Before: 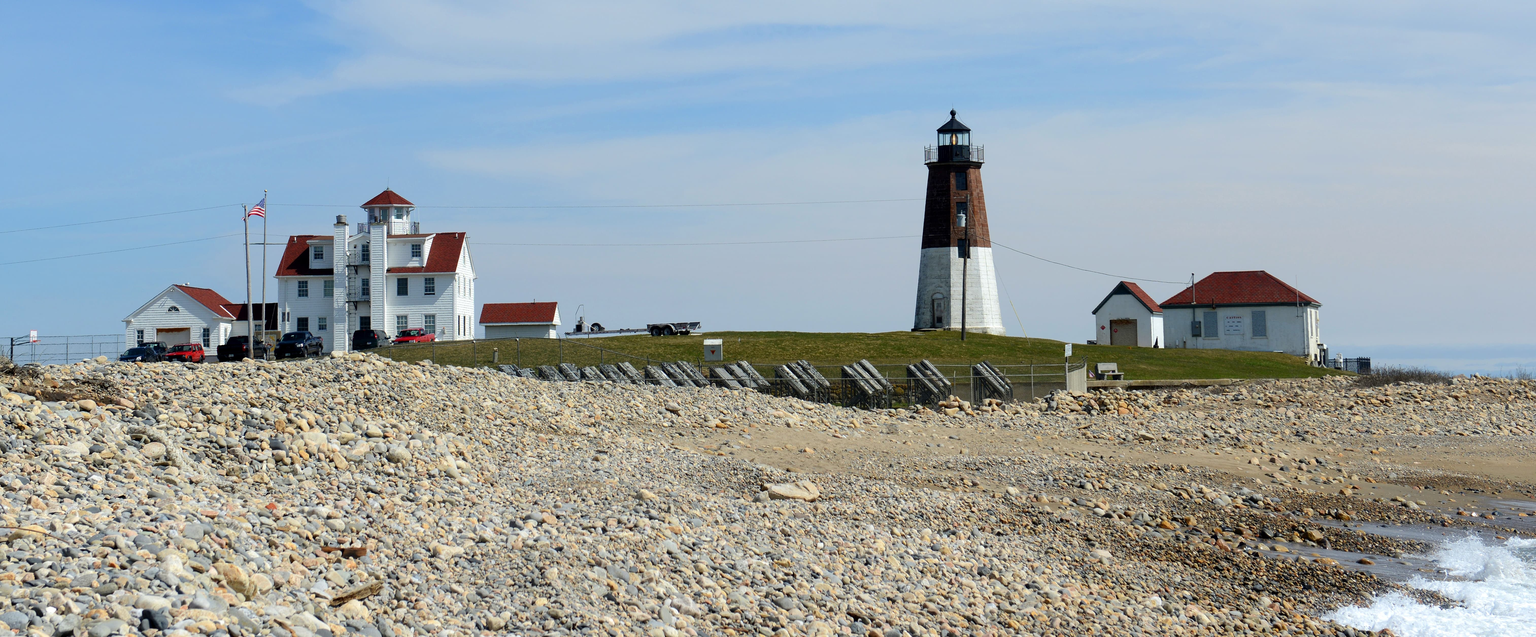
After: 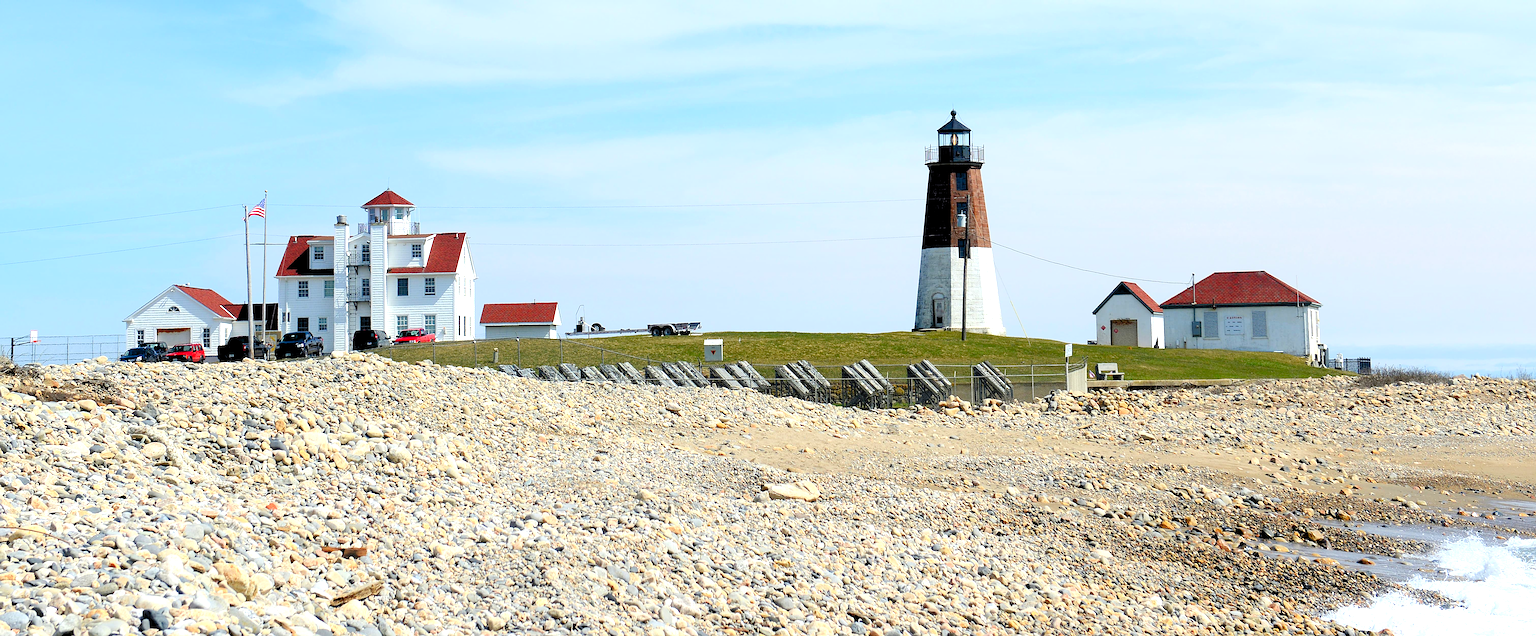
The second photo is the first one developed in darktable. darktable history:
sharpen: radius 2.767
levels: levels [0.036, 0.364, 0.827]
